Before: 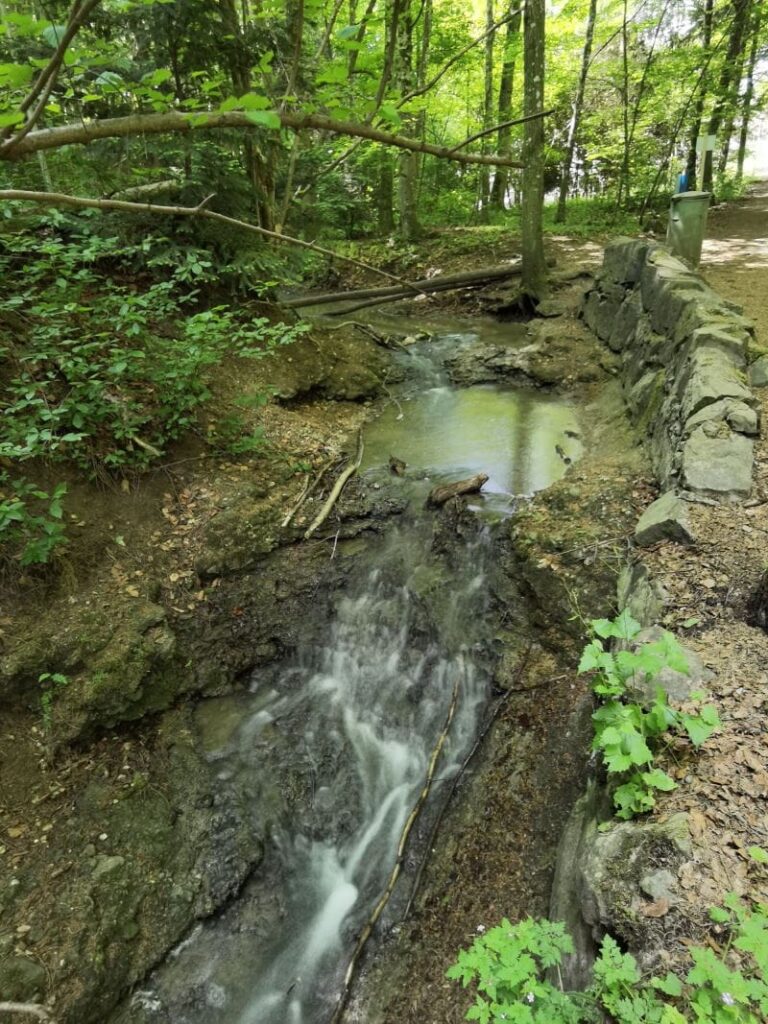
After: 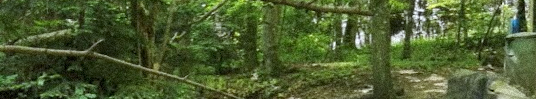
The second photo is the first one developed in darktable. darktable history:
exposure: exposure -0.041 EV, compensate highlight preservation false
crop and rotate: left 9.644%, top 9.491%, right 6.021%, bottom 80.509%
grain: coarseness 9.38 ISO, strength 34.99%, mid-tones bias 0%
white balance: red 0.974, blue 1.044
rotate and perspective: rotation 0.72°, lens shift (vertical) -0.352, lens shift (horizontal) -0.051, crop left 0.152, crop right 0.859, crop top 0.019, crop bottom 0.964
